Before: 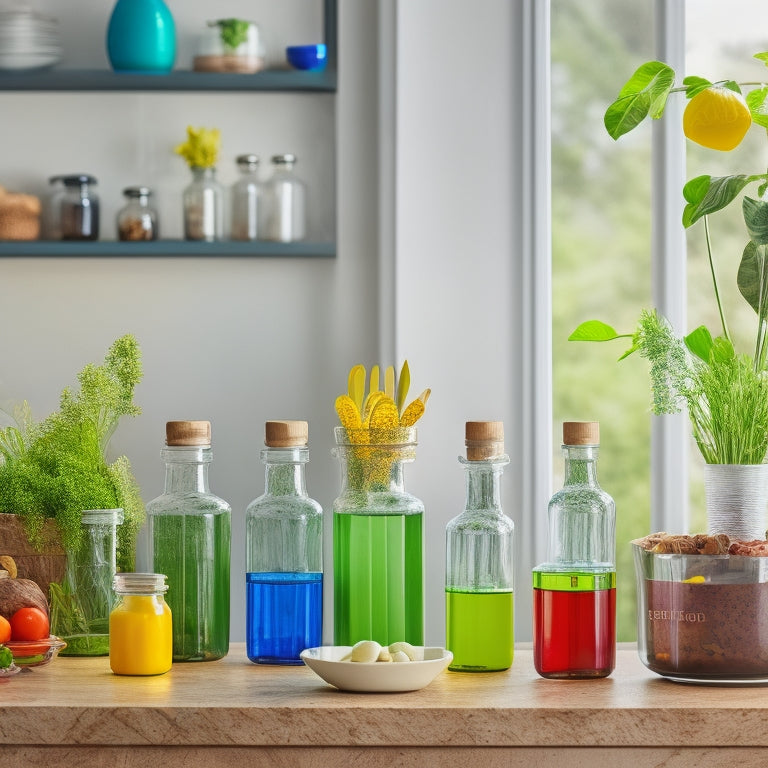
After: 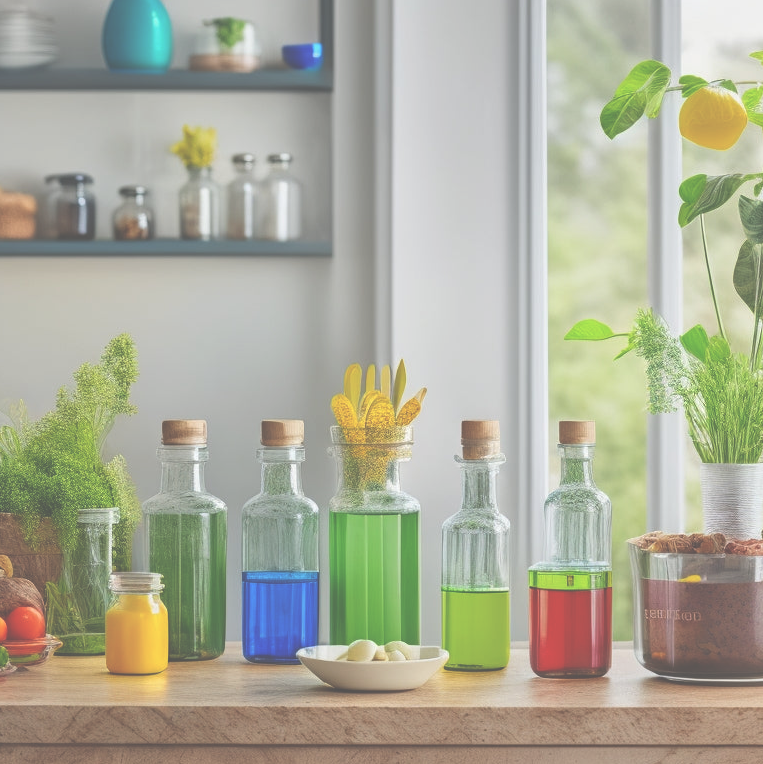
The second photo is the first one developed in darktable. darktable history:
exposure: black level correction -0.087, compensate highlight preservation false
crop and rotate: left 0.614%, top 0.179%, bottom 0.309%
